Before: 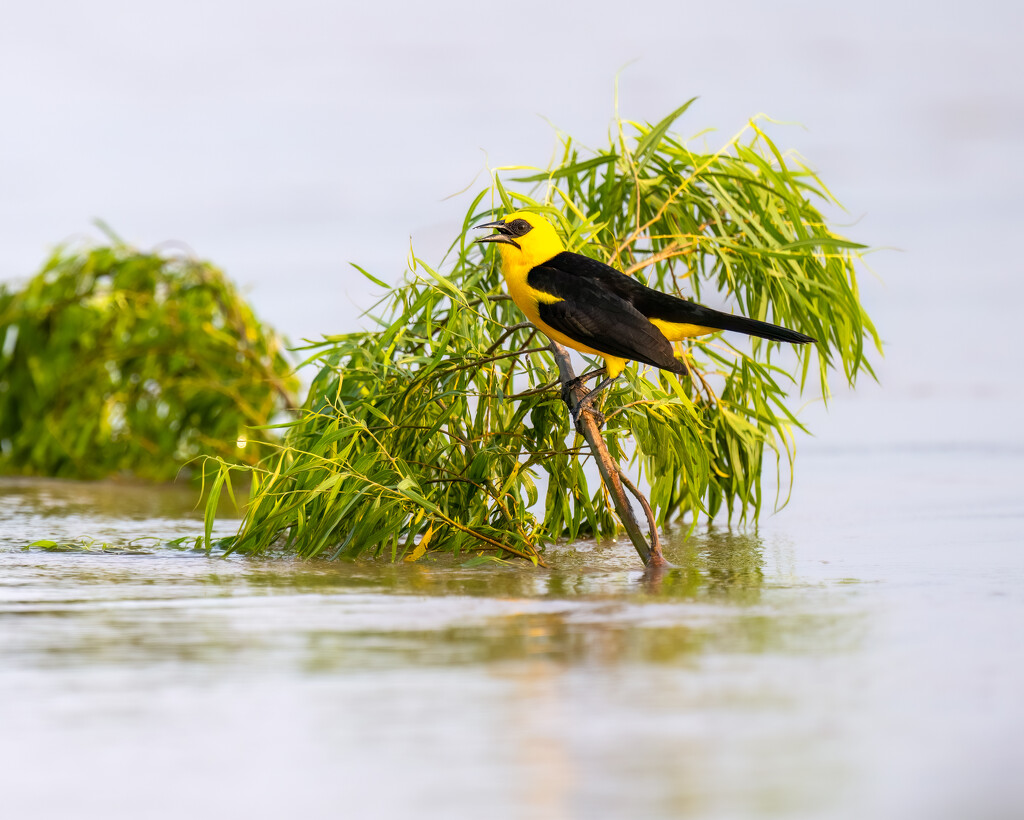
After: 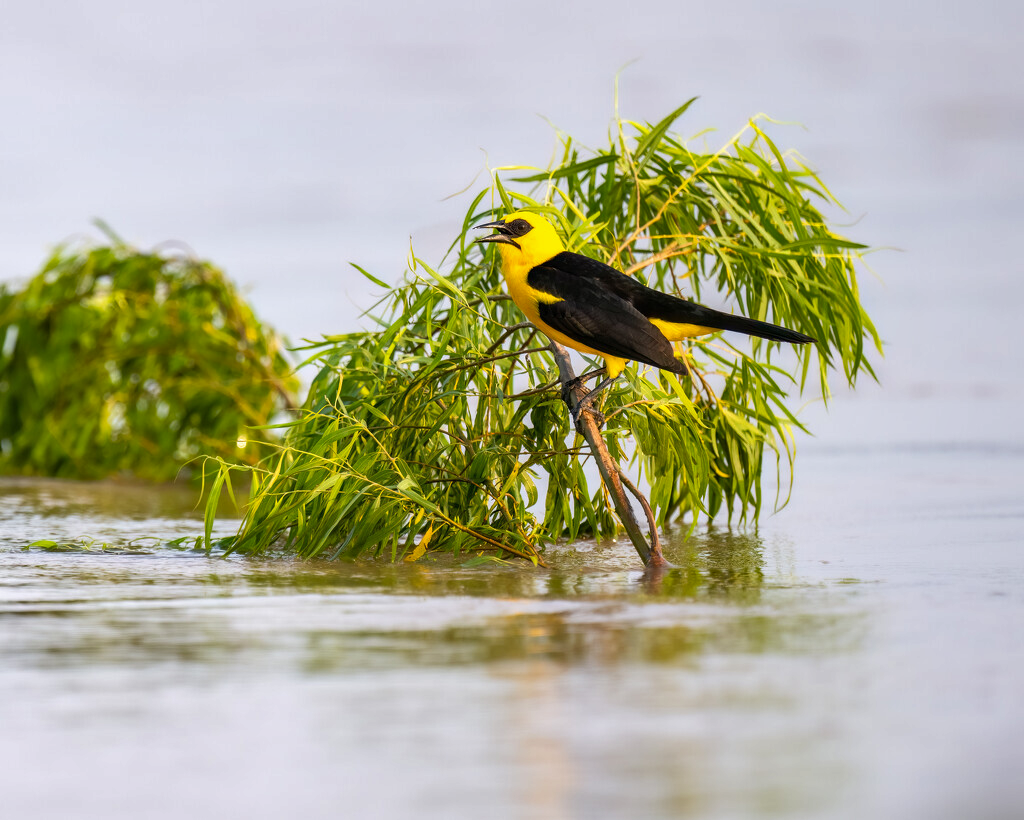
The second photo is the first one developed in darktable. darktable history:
shadows and highlights: shadows 52.68, soften with gaussian
